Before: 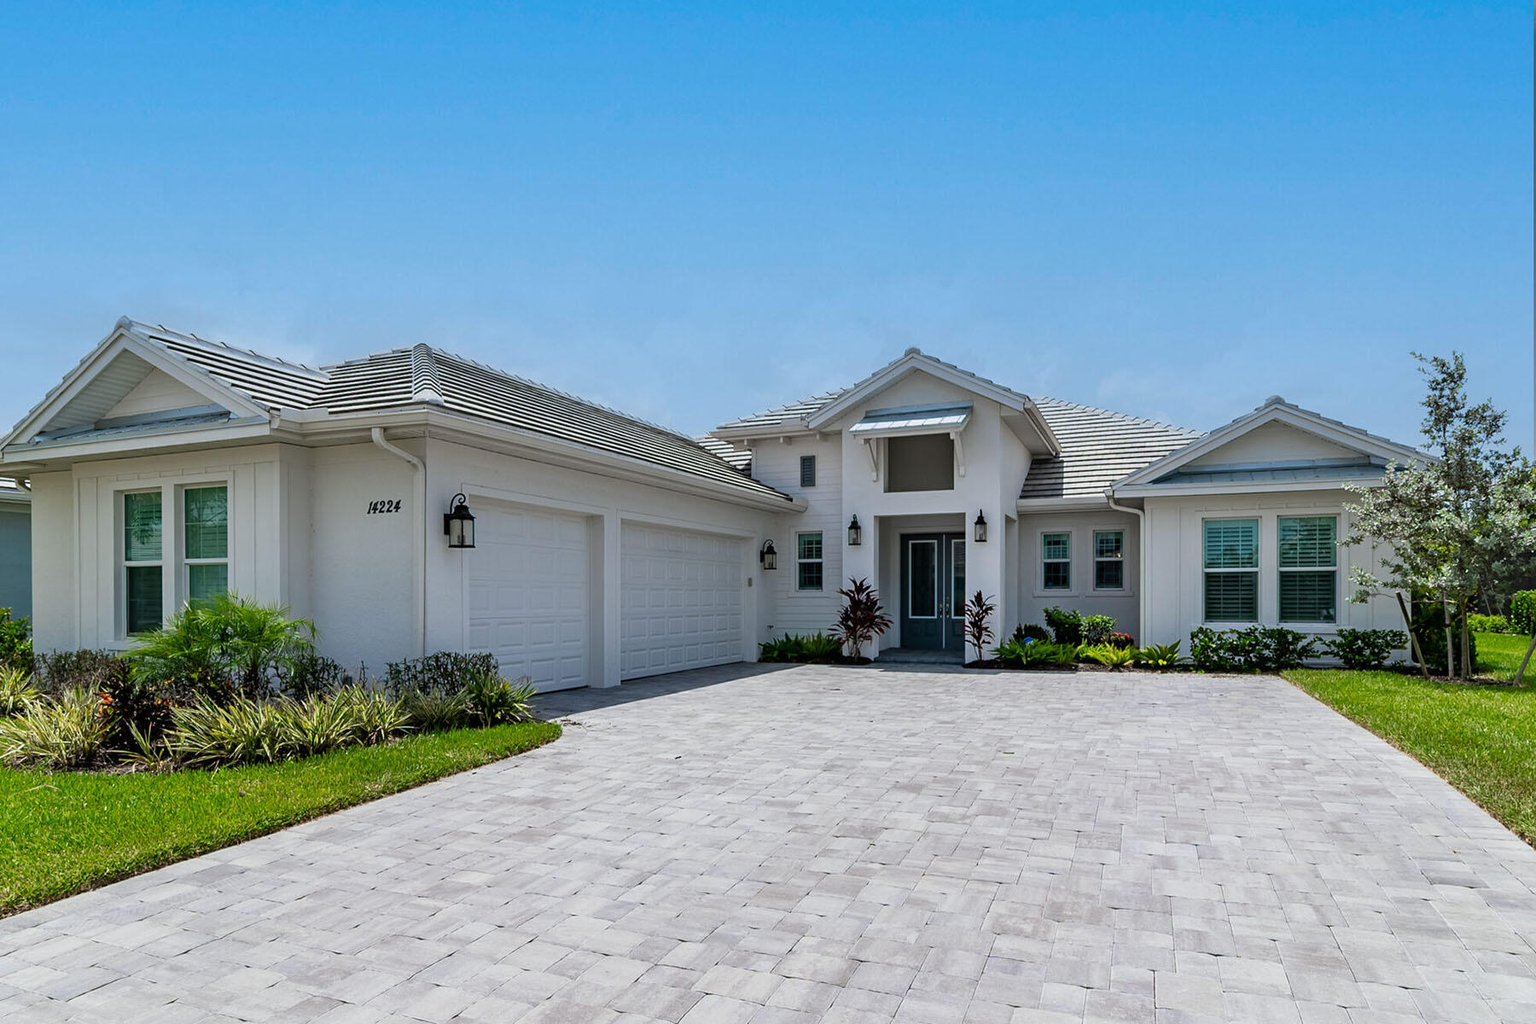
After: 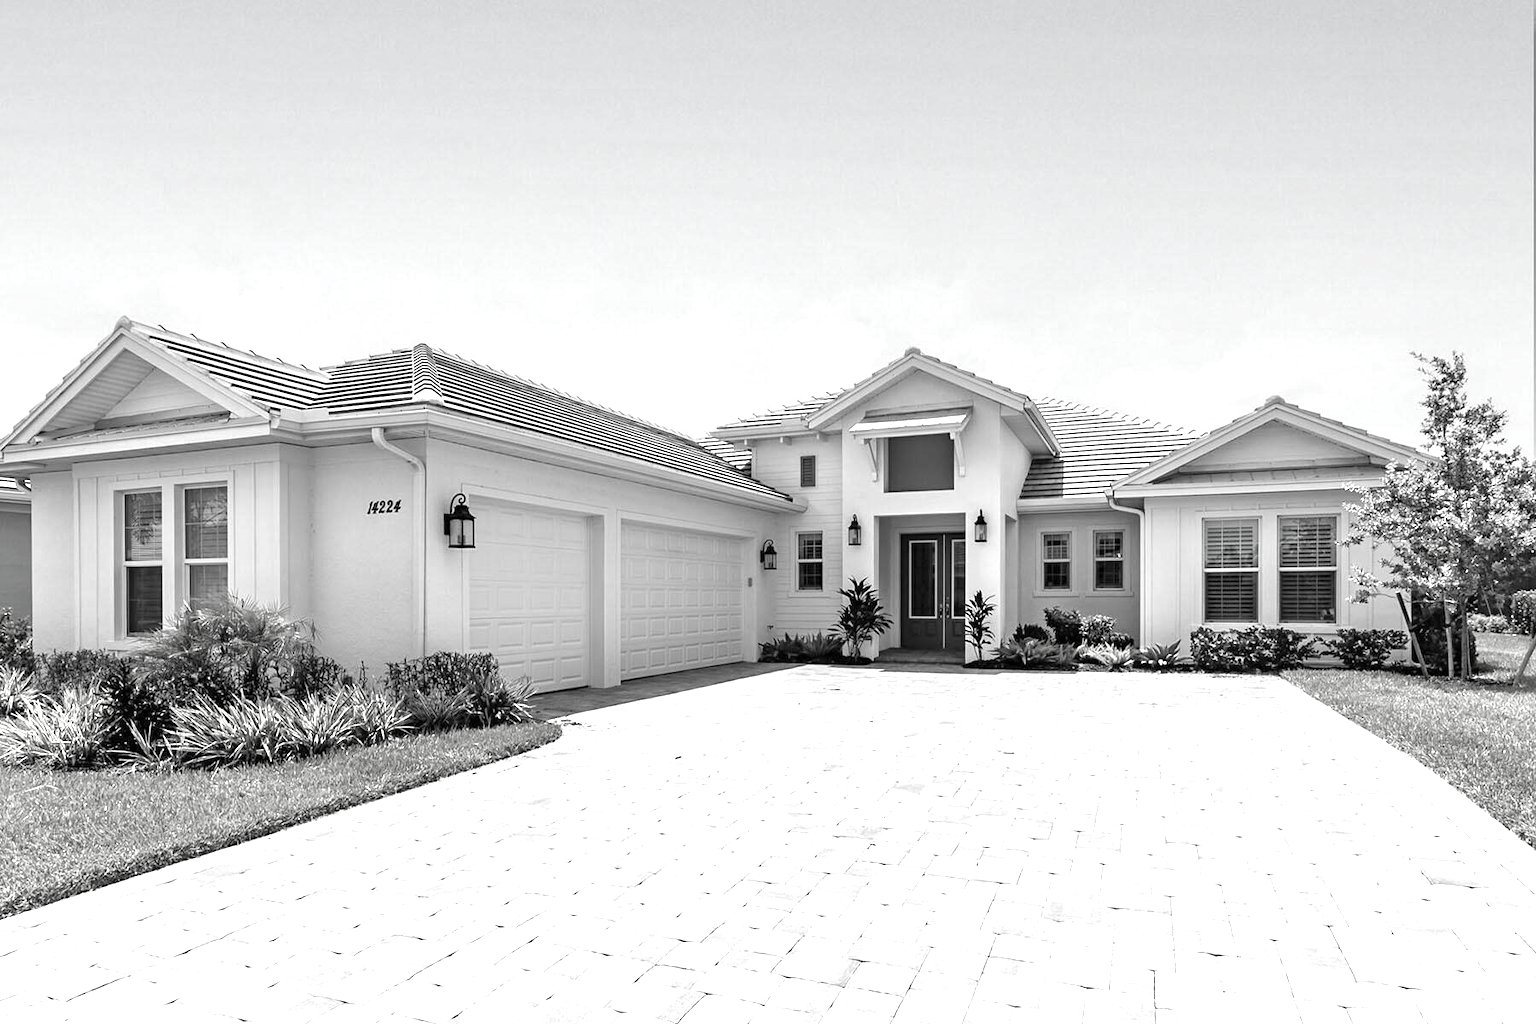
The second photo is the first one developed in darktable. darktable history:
exposure: exposure 1.165 EV, compensate exposure bias true, compensate highlight preservation false
contrast brightness saturation: saturation -0.991
